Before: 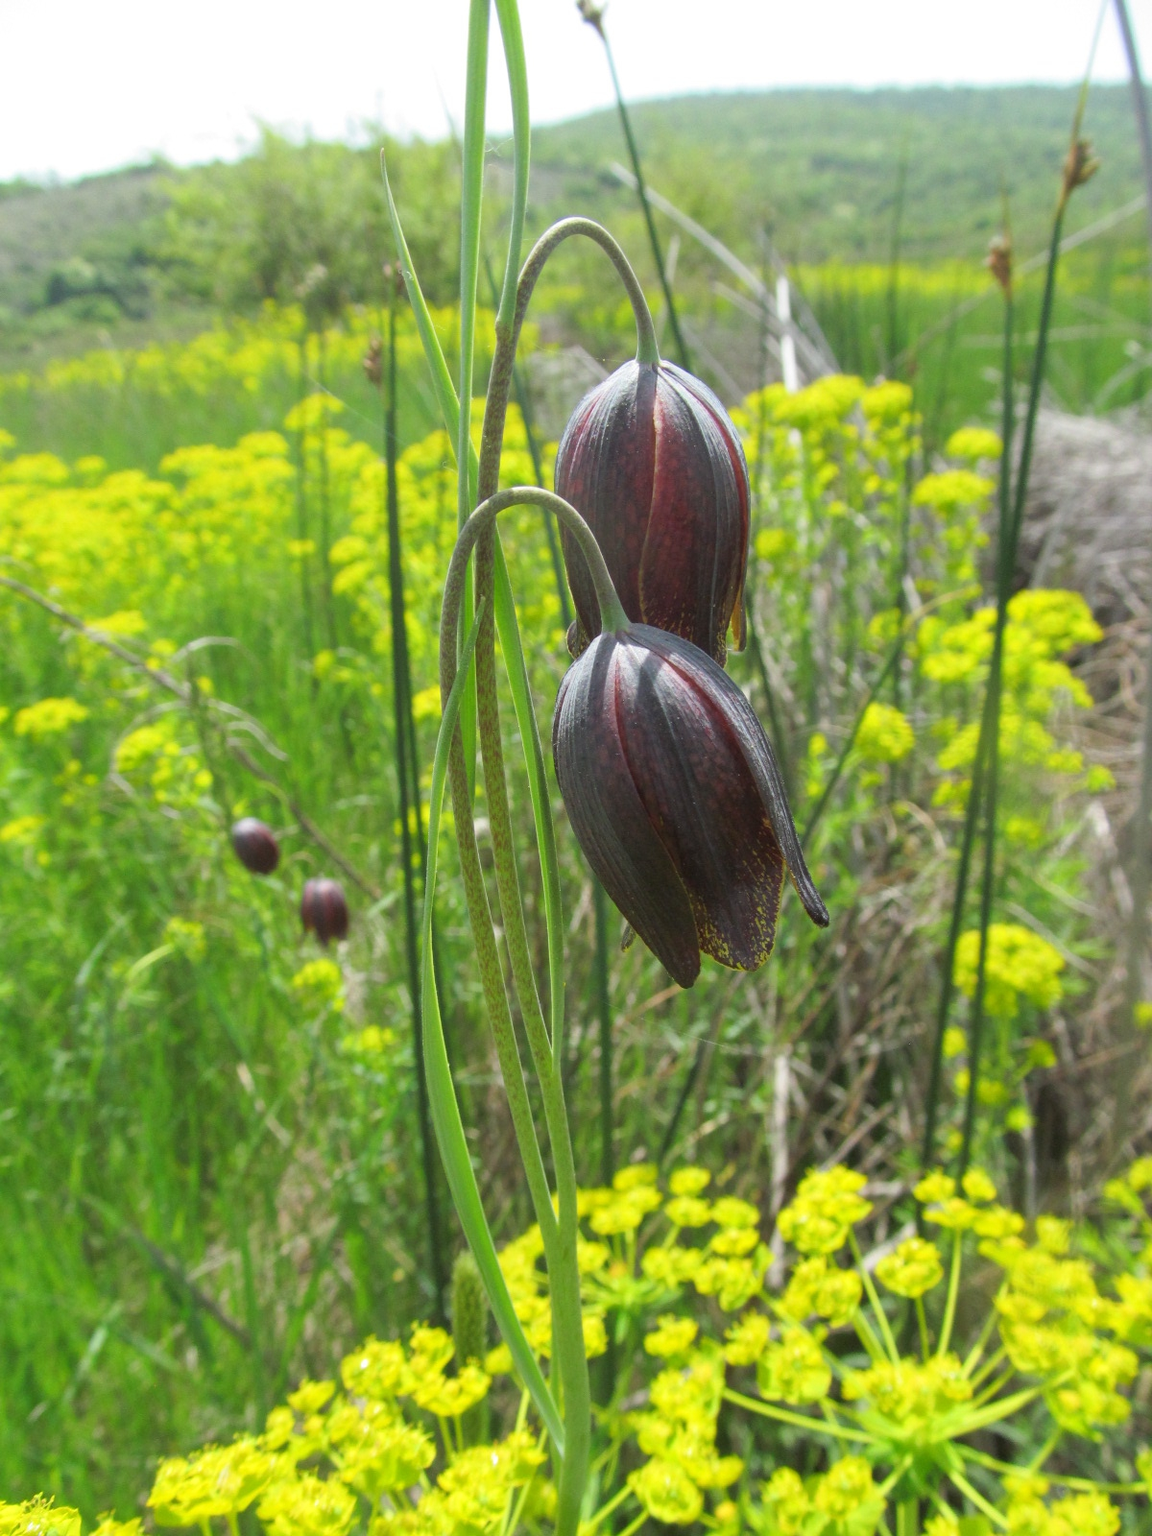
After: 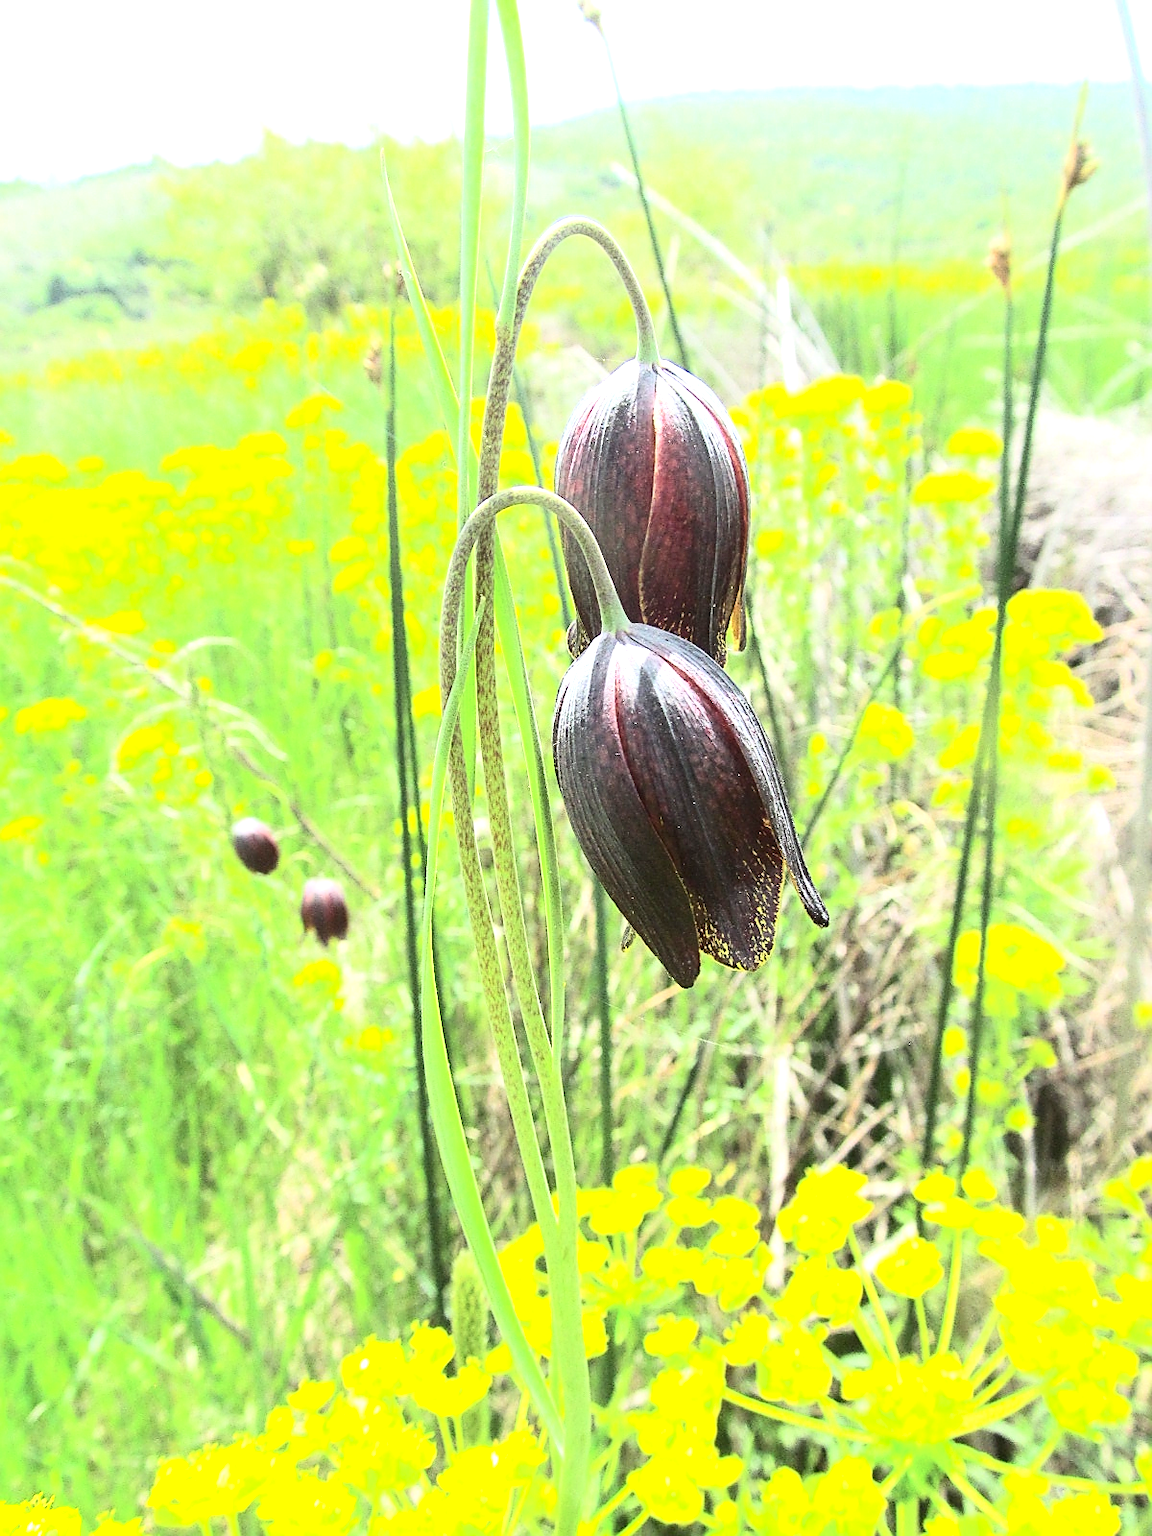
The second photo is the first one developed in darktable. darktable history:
color balance rgb: on, module defaults
exposure: black level correction 0, exposure 1.2 EV, compensate highlight preservation false
contrast brightness saturation: contrast 0.39, brightness 0.1
sharpen: radius 1.4, amount 1.25, threshold 0.7
